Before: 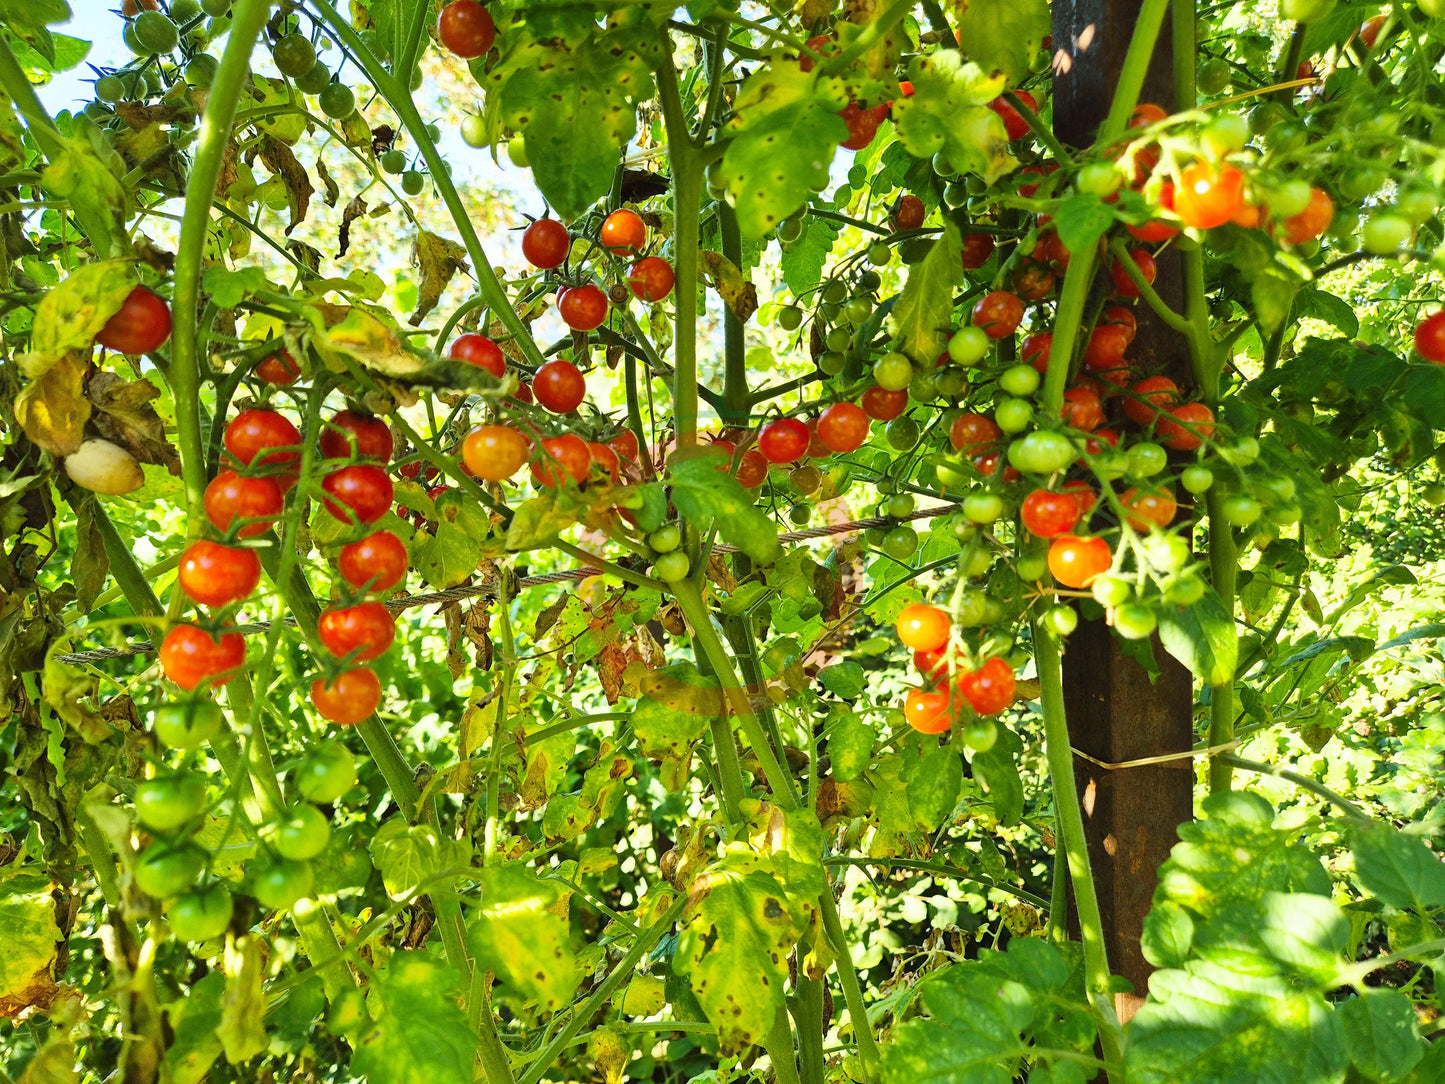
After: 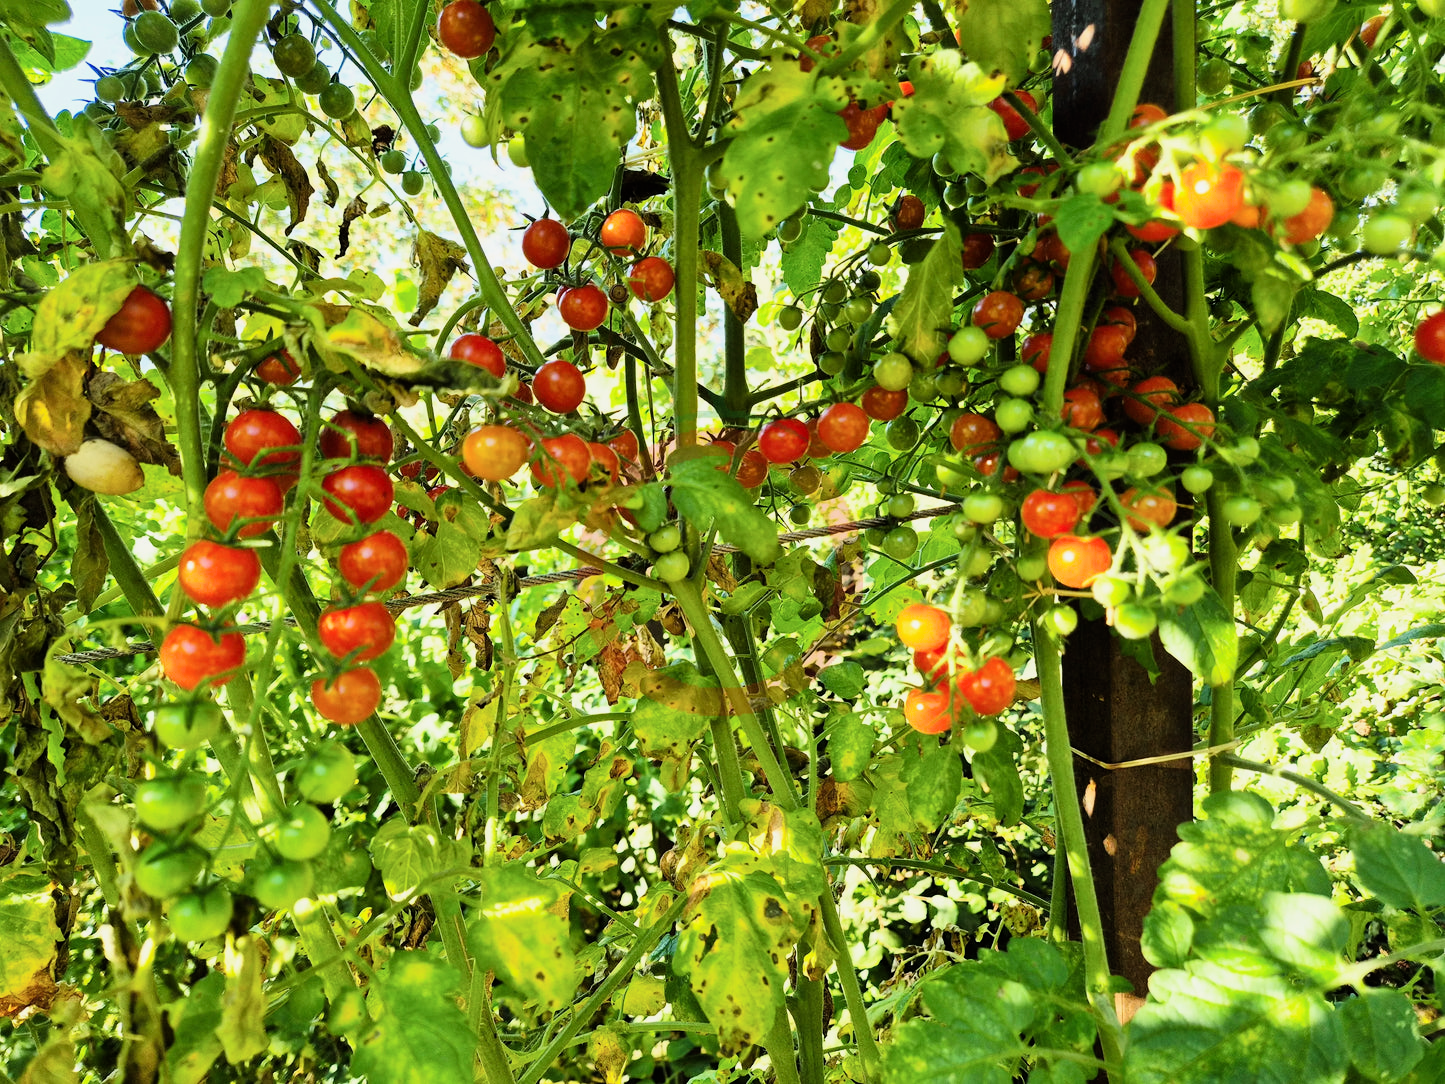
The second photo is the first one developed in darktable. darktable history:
filmic rgb: black relative exposure -8.1 EV, white relative exposure 3.01 EV, threshold 5.97 EV, hardness 5.38, contrast 1.25, enable highlight reconstruction true
